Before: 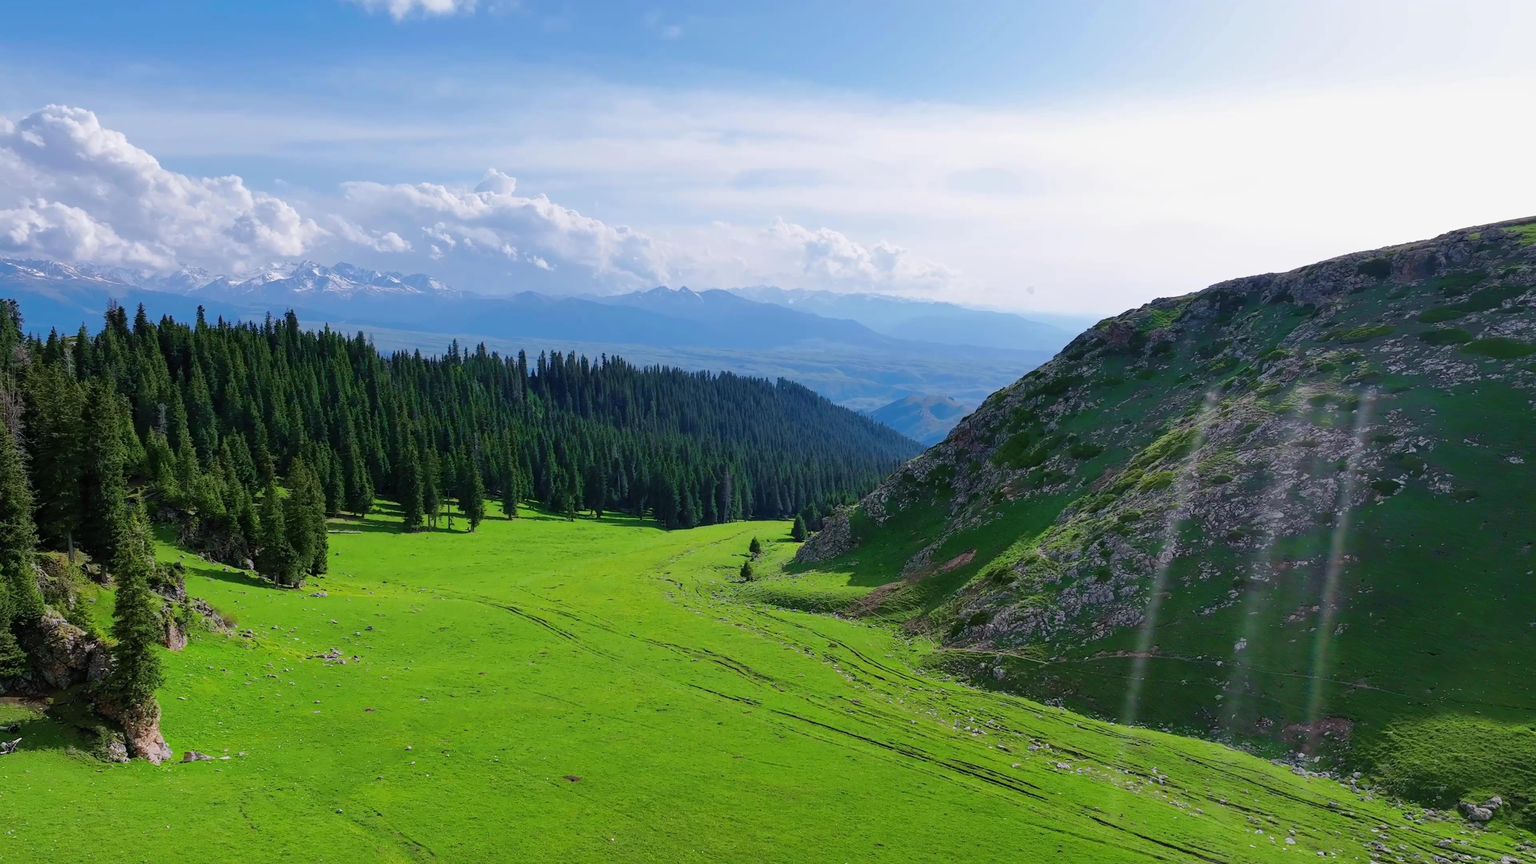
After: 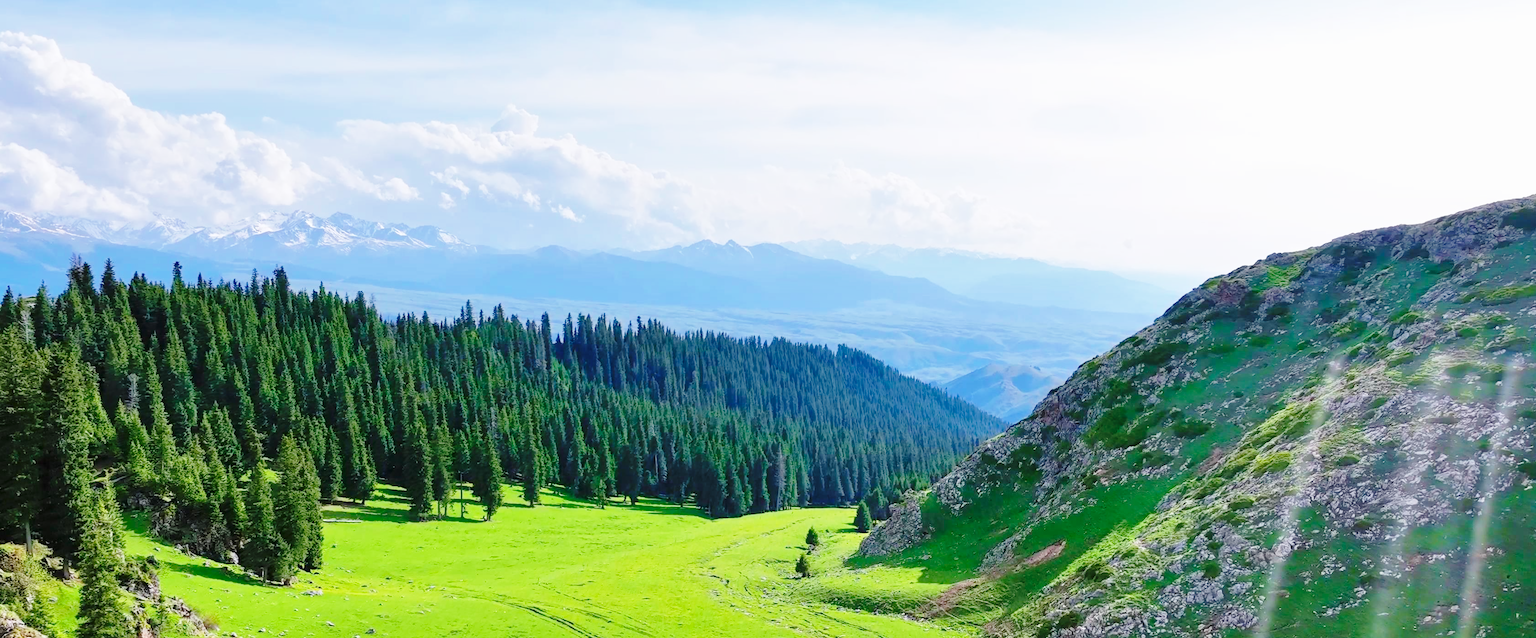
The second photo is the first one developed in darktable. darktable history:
base curve: curves: ch0 [(0, 0) (0.028, 0.03) (0.121, 0.232) (0.46, 0.748) (0.859, 0.968) (1, 1)], preserve colors none
tone equalizer: -8 EV 1 EV, -7 EV 1 EV, -6 EV 1 EV, -5 EV 1 EV, -4 EV 1 EV, -3 EV 0.75 EV, -2 EV 0.5 EV, -1 EV 0.25 EV
crop: left 3.015%, top 8.969%, right 9.647%, bottom 26.457%
